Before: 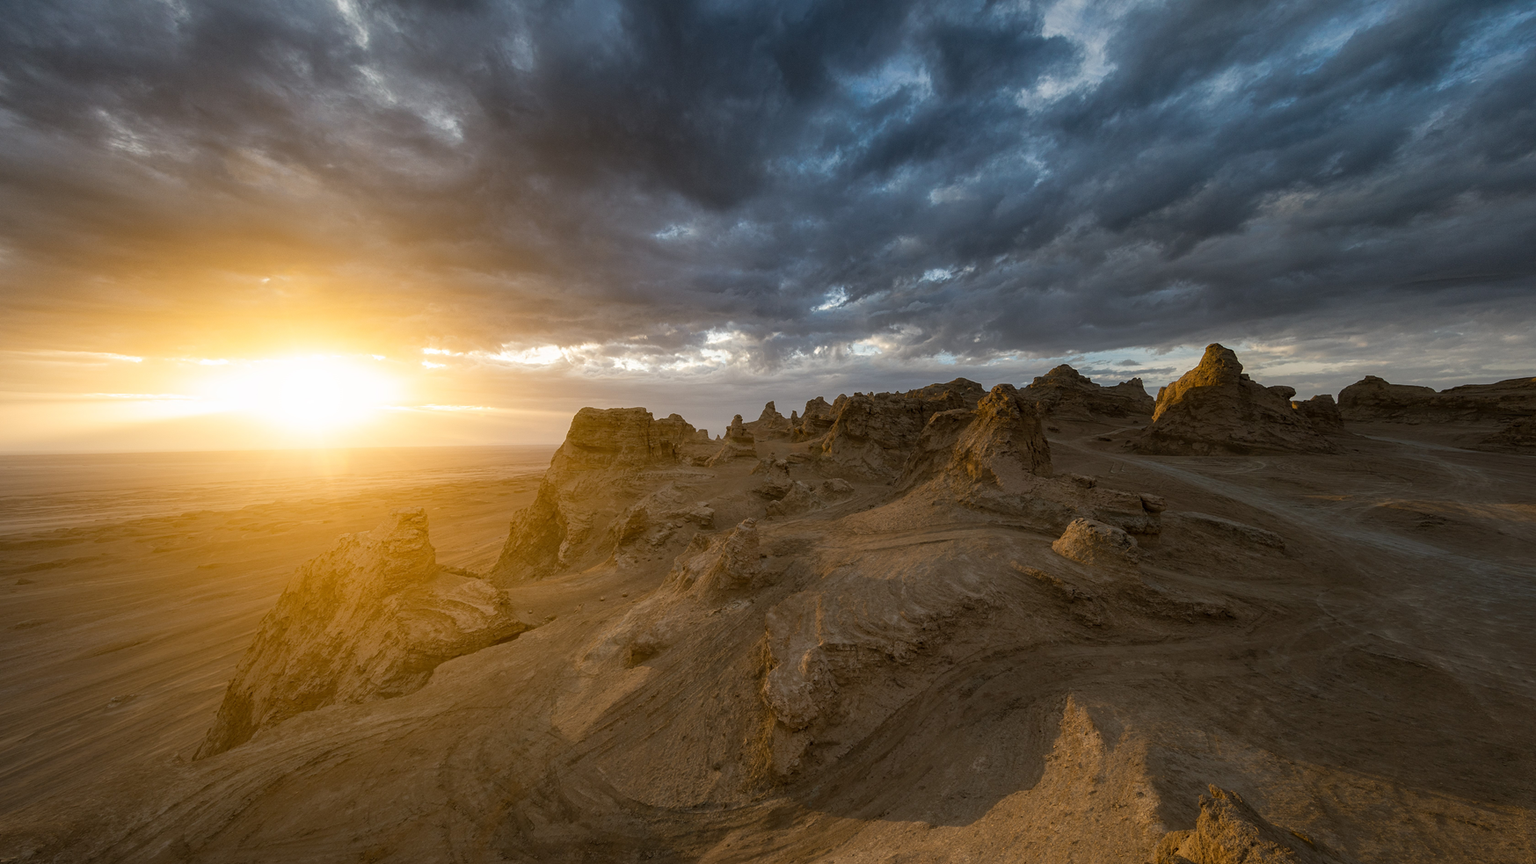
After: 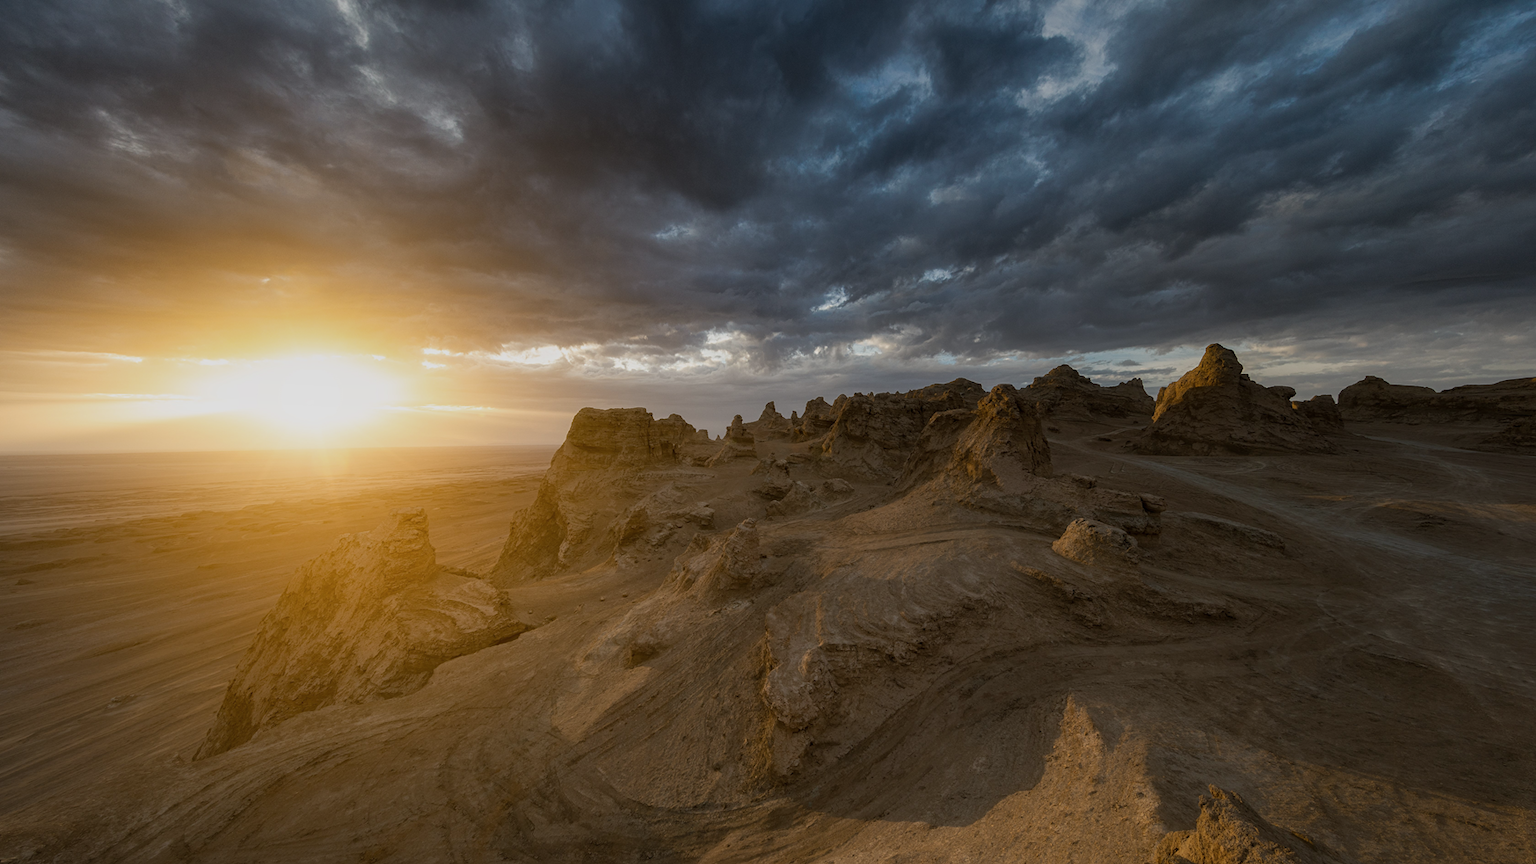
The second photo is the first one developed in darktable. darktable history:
graduated density: rotation 5.63°, offset 76.9
contrast brightness saturation: saturation -0.05
